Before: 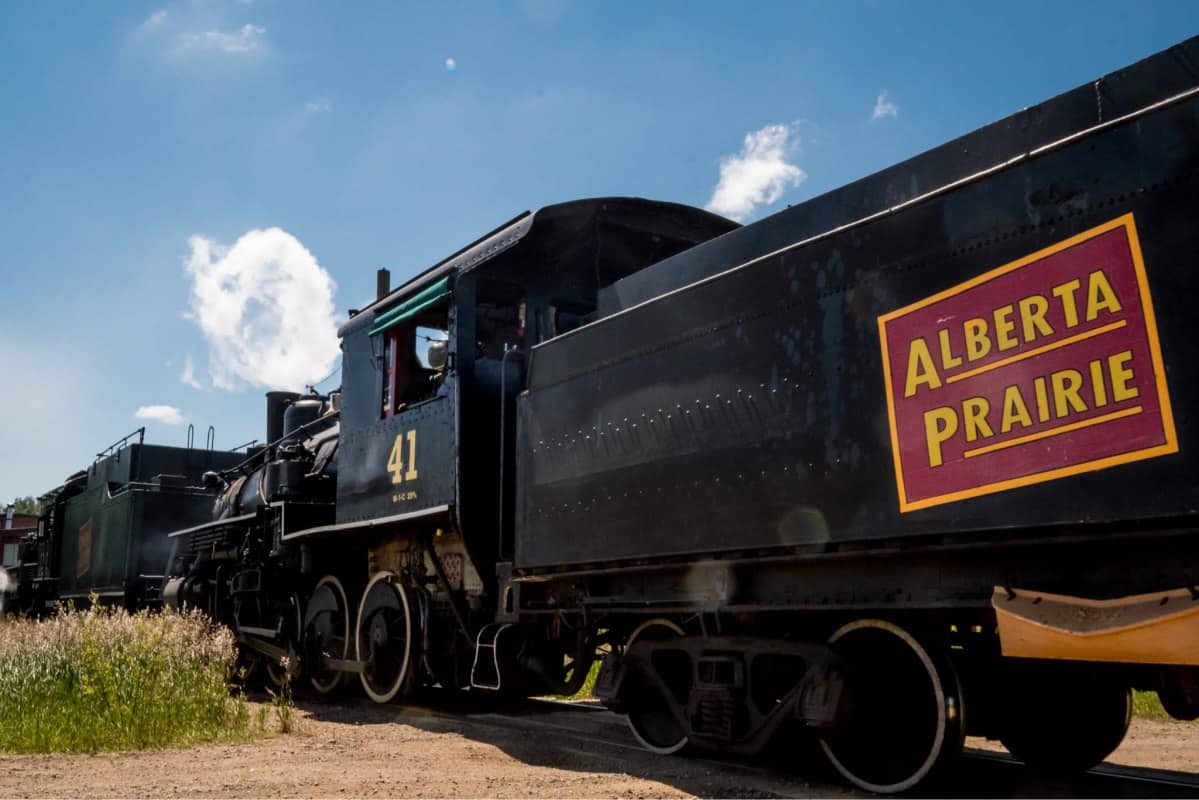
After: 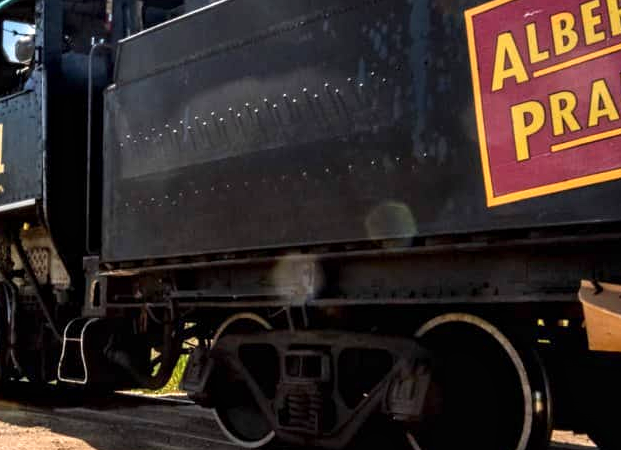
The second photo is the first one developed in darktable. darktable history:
contrast equalizer: octaves 7, y [[0.506, 0.531, 0.562, 0.606, 0.638, 0.669], [0.5 ×6], [0.5 ×6], [0 ×6], [0 ×6]], mix 0.316
crop: left 34.51%, top 38.357%, right 13.665%, bottom 5.298%
exposure: black level correction 0, exposure 0.693 EV, compensate highlight preservation false
